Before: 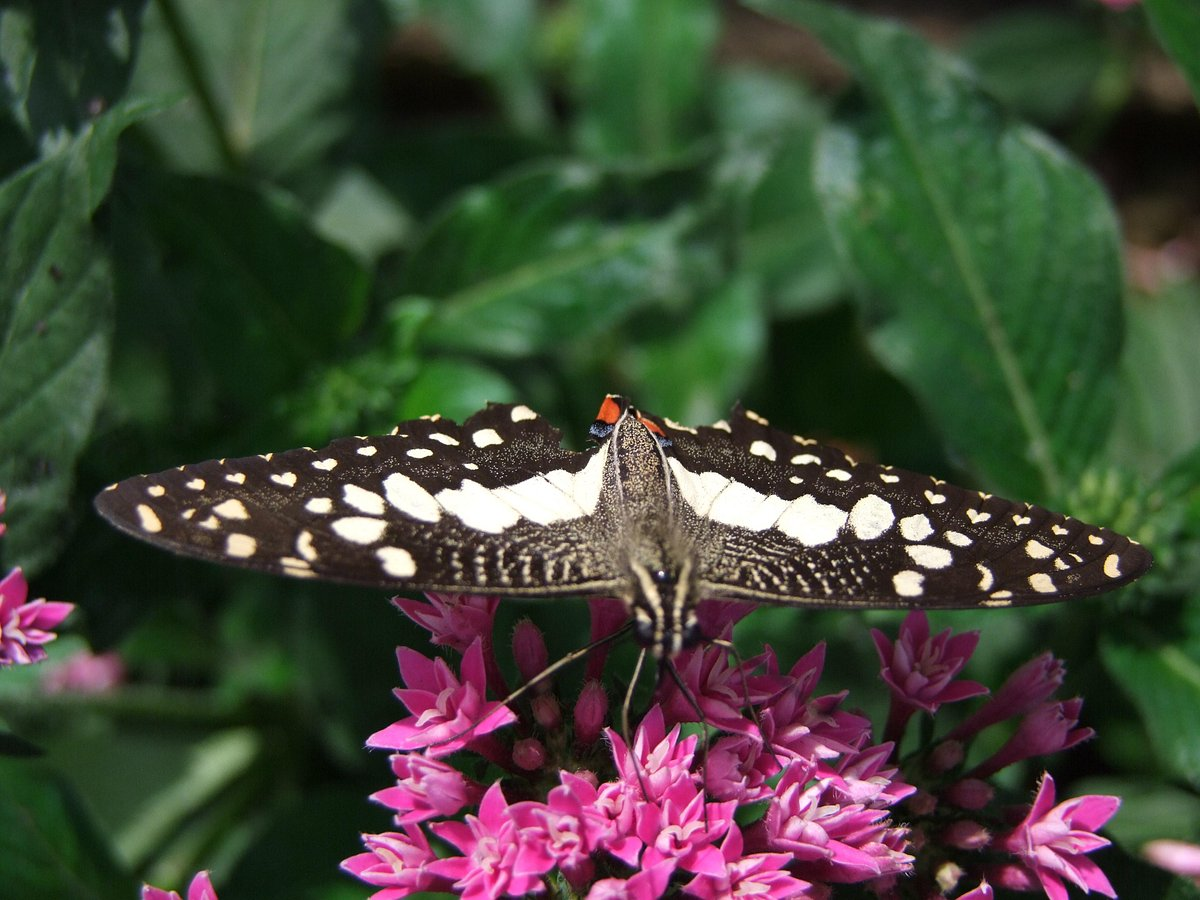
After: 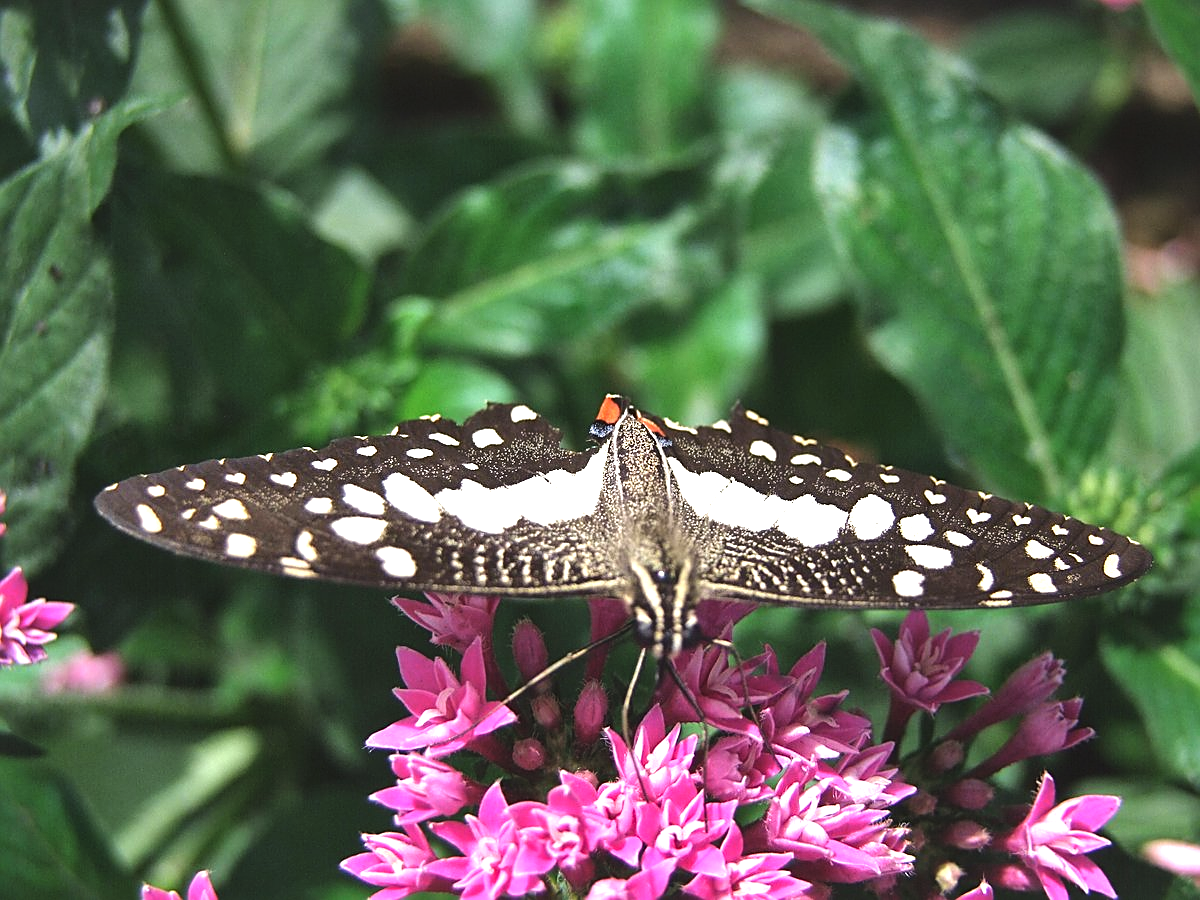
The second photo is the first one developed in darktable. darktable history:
sharpen: on, module defaults
local contrast: mode bilateral grid, contrast 20, coarseness 49, detail 138%, midtone range 0.2
exposure: black level correction -0.006, exposure 1 EV, compensate highlight preservation false
